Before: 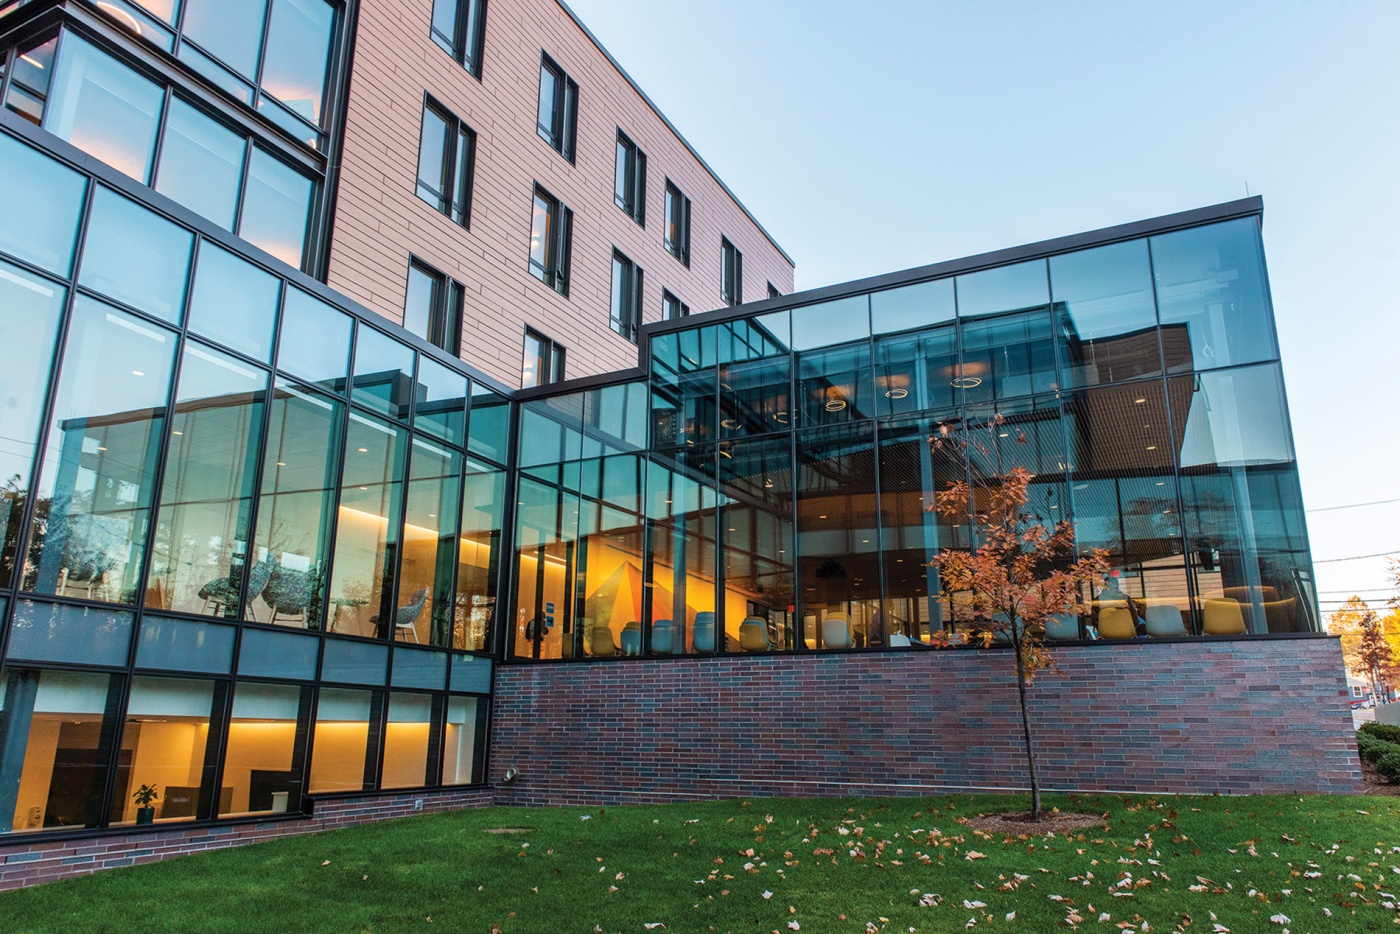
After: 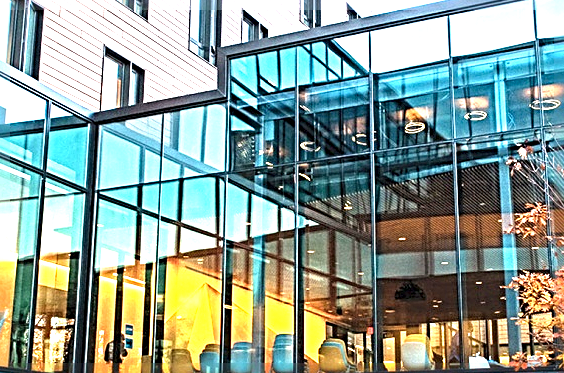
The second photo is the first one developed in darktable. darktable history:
exposure: exposure 2.004 EV, compensate highlight preservation false
sharpen: radius 3.664, amount 0.922
crop: left 30.074%, top 29.806%, right 29.627%, bottom 30.241%
